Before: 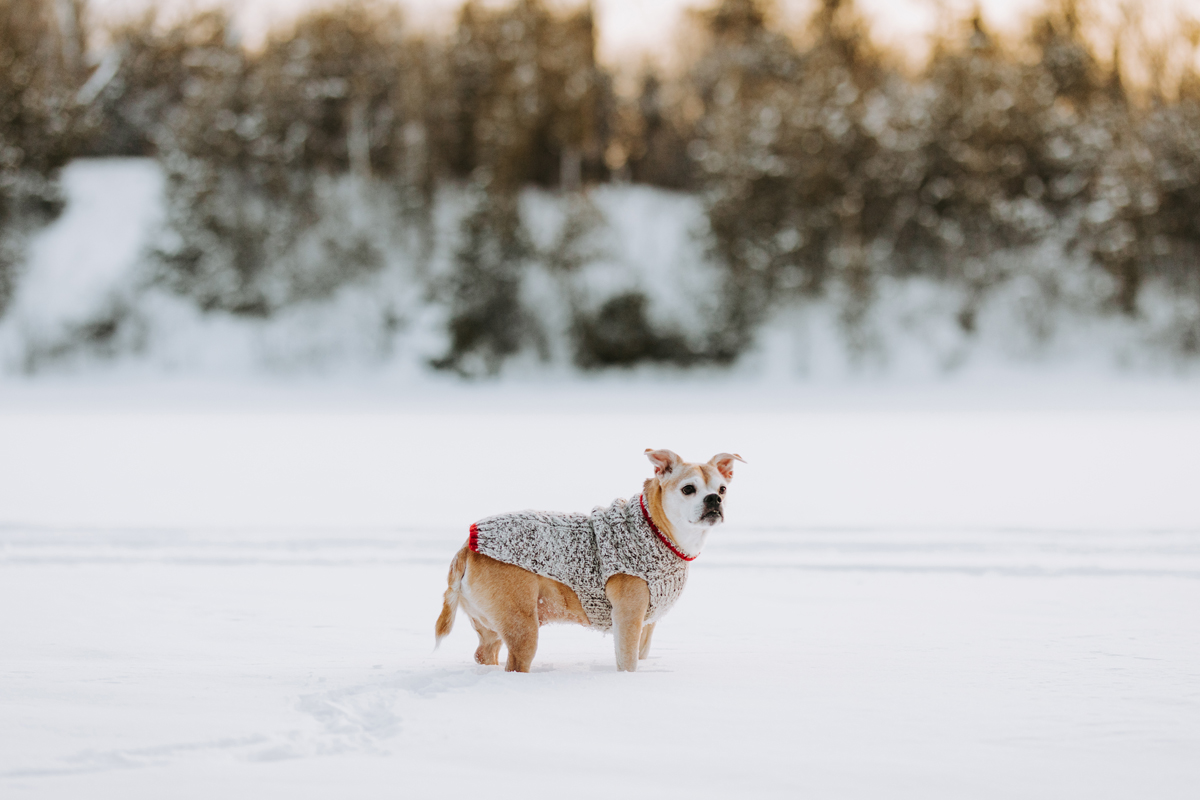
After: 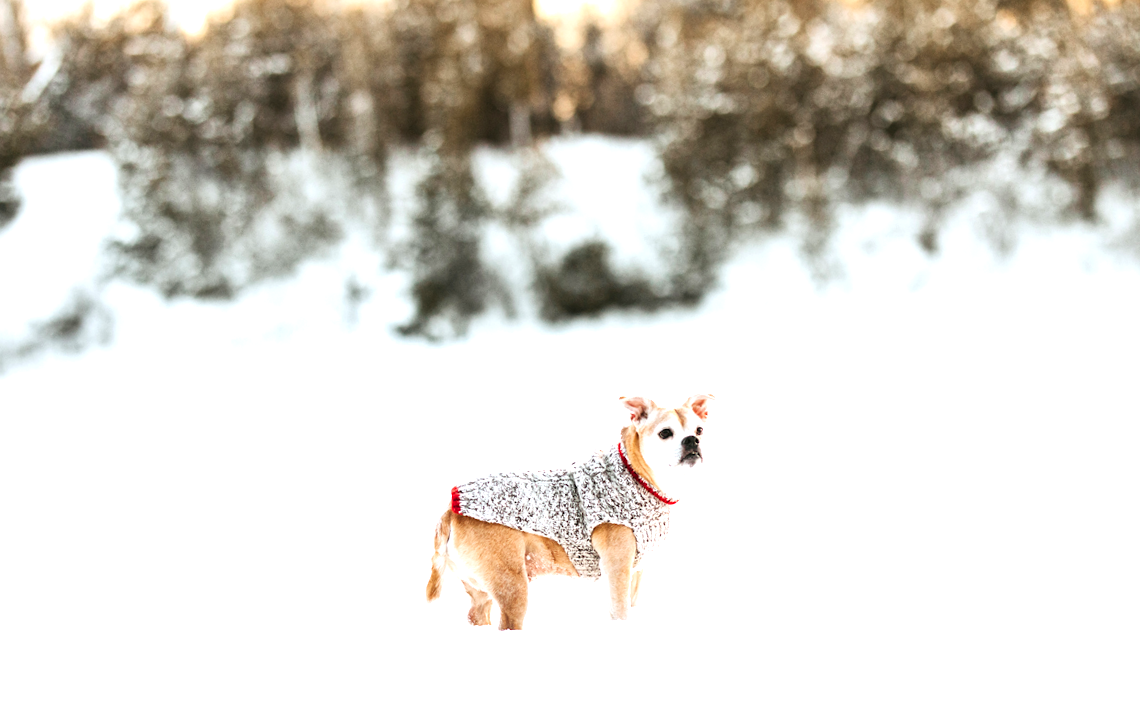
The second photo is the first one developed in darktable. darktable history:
rotate and perspective: rotation -5°, crop left 0.05, crop right 0.952, crop top 0.11, crop bottom 0.89
local contrast: mode bilateral grid, contrast 20, coarseness 50, detail 150%, midtone range 0.2
exposure: exposure 1.089 EV, compensate highlight preservation false
shadows and highlights: shadows -30, highlights 30
